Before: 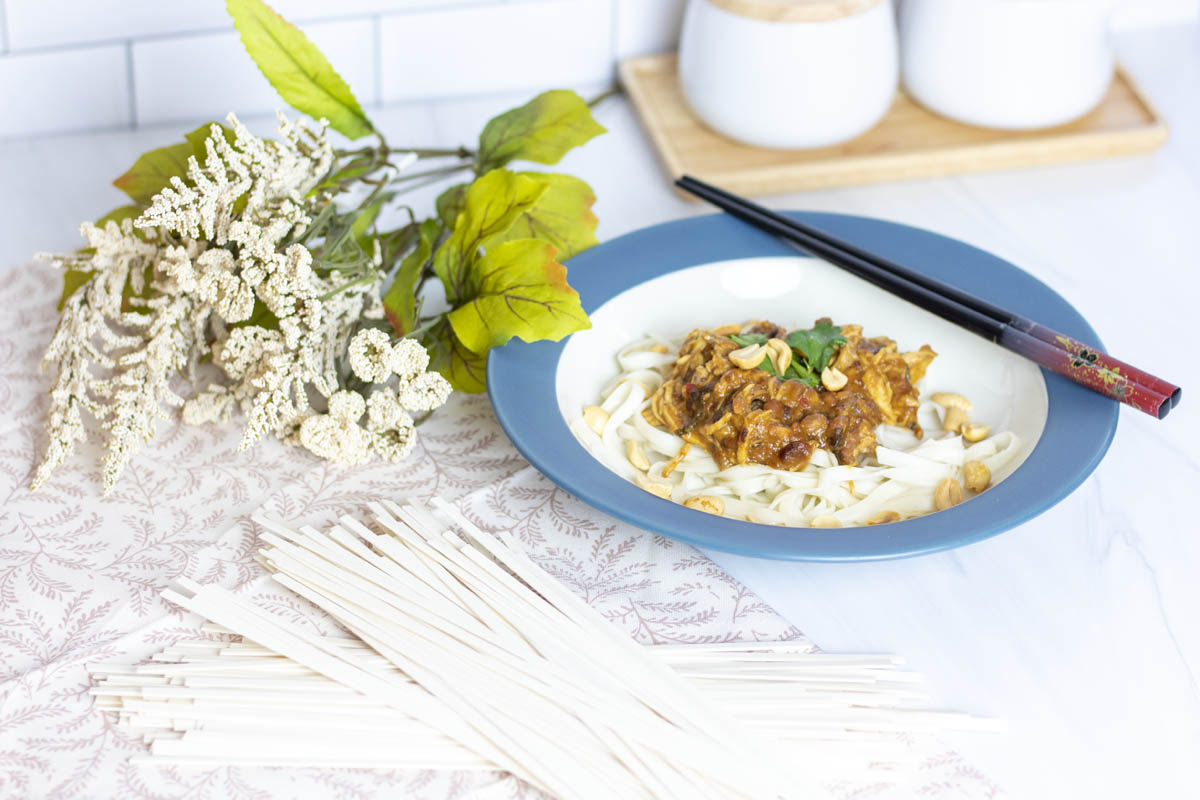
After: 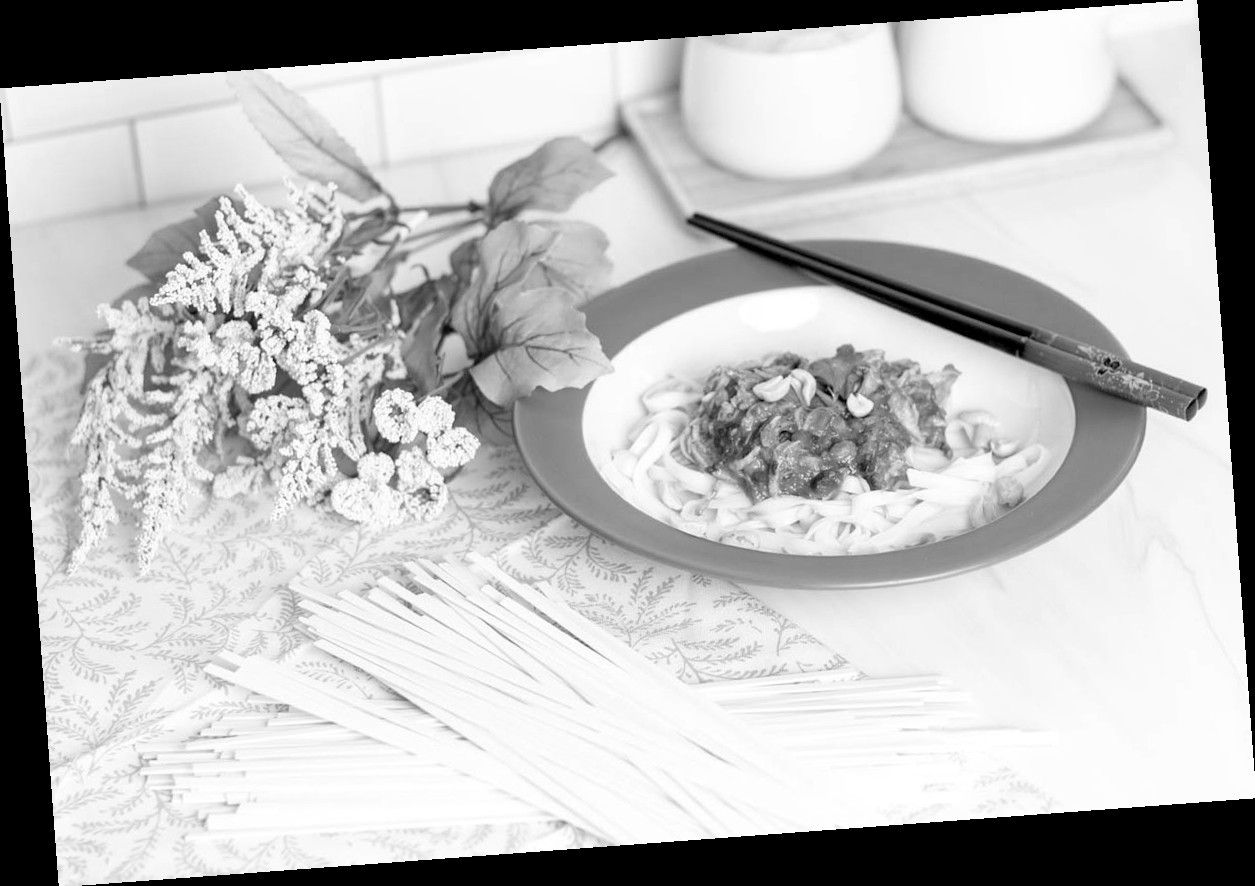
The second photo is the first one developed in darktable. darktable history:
white balance: emerald 1
rotate and perspective: rotation -4.25°, automatic cropping off
monochrome: a 16.01, b -2.65, highlights 0.52
exposure: black level correction 0.004, exposure 0.014 EV, compensate highlight preservation false
